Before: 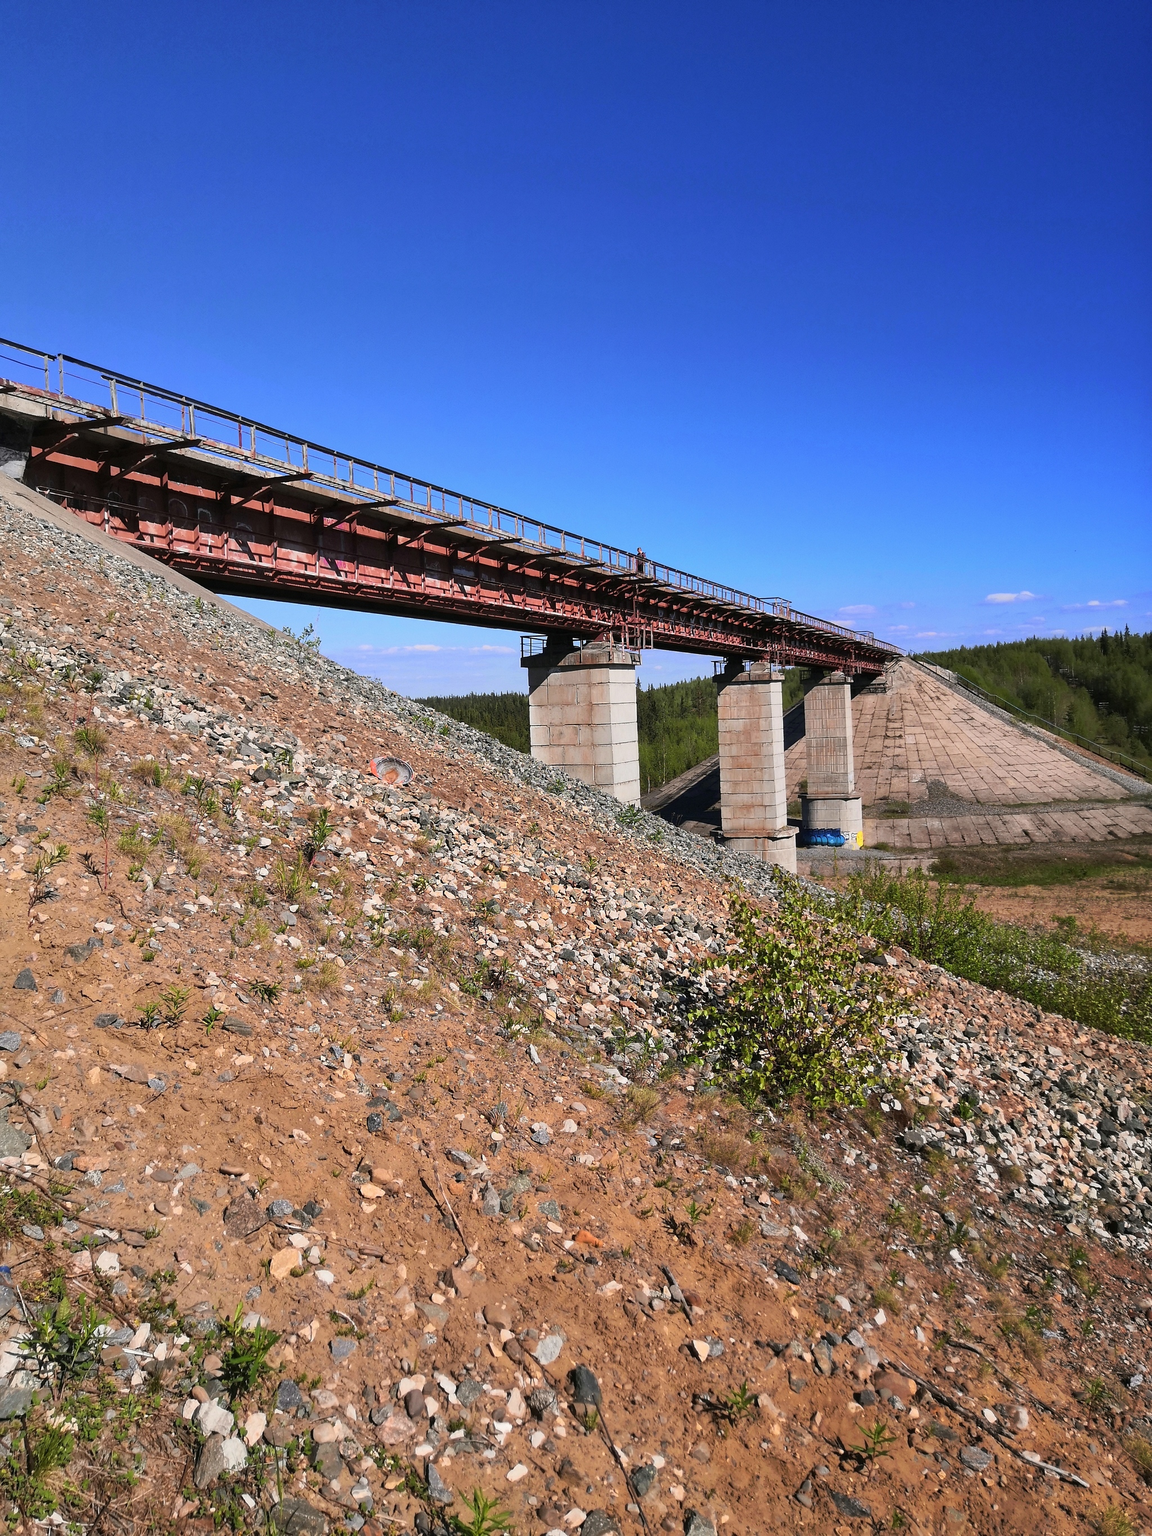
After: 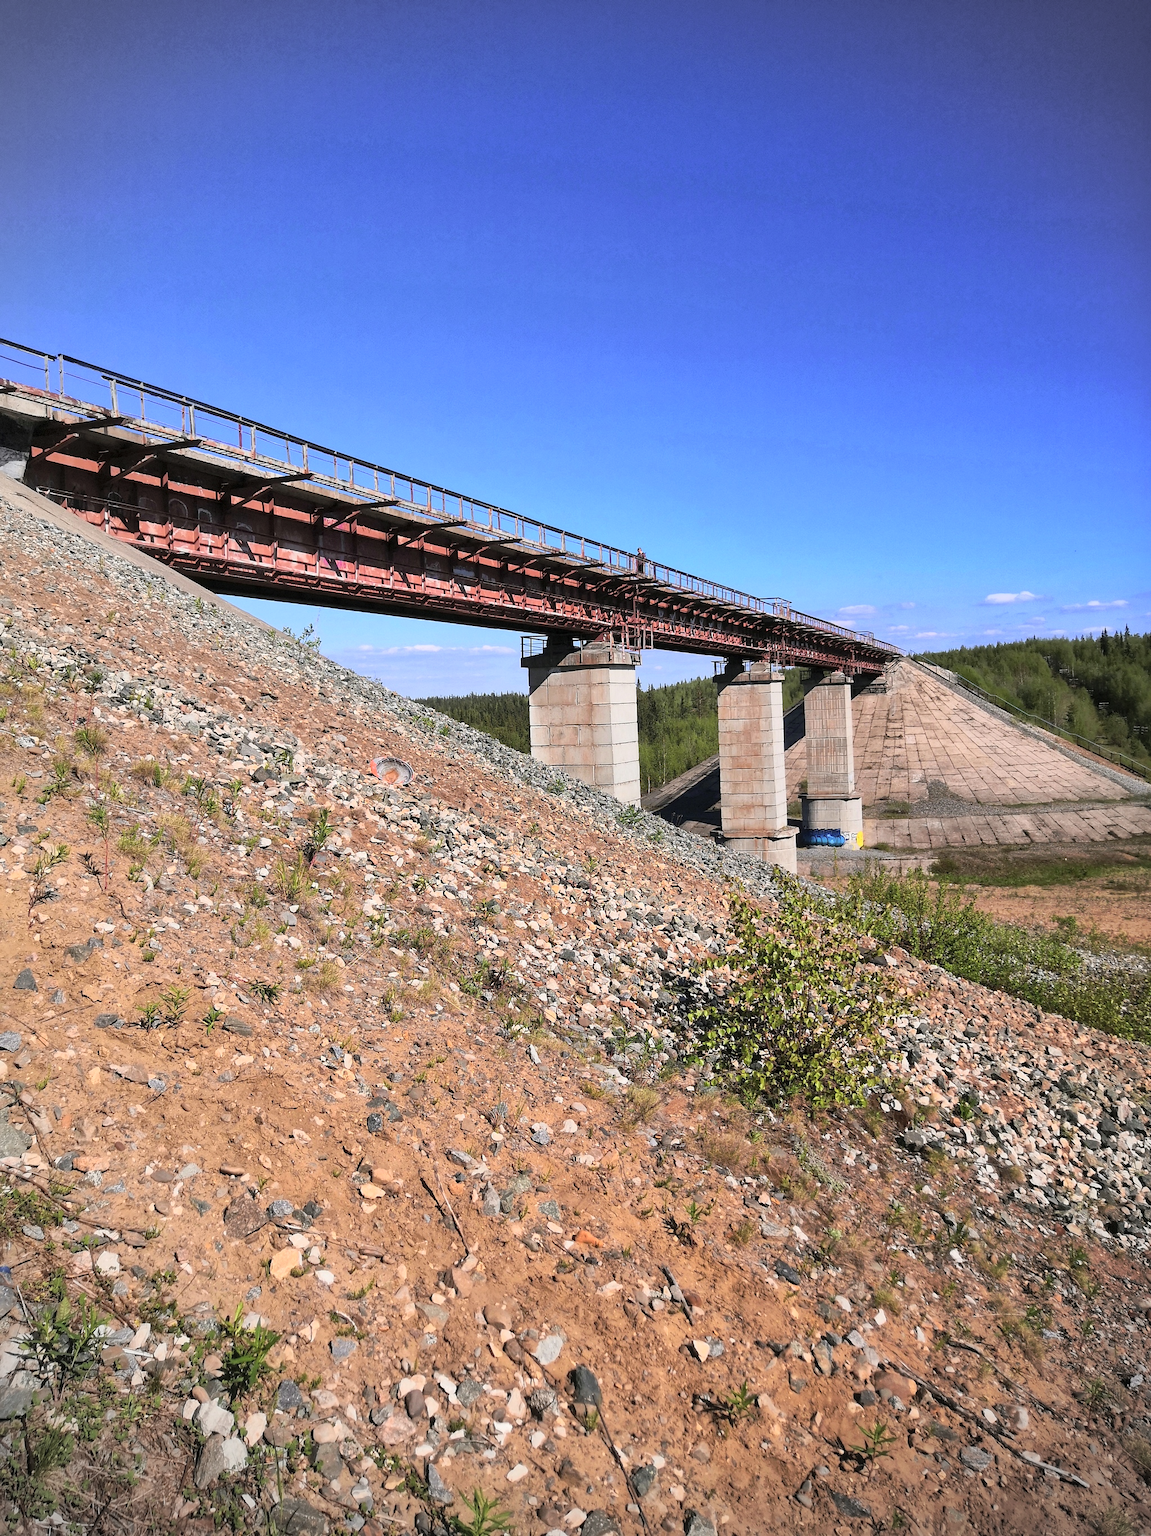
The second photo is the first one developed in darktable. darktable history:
fill light: on, module defaults
vignetting: dithering 8-bit output, unbound false
global tonemap: drago (1, 100), detail 1
